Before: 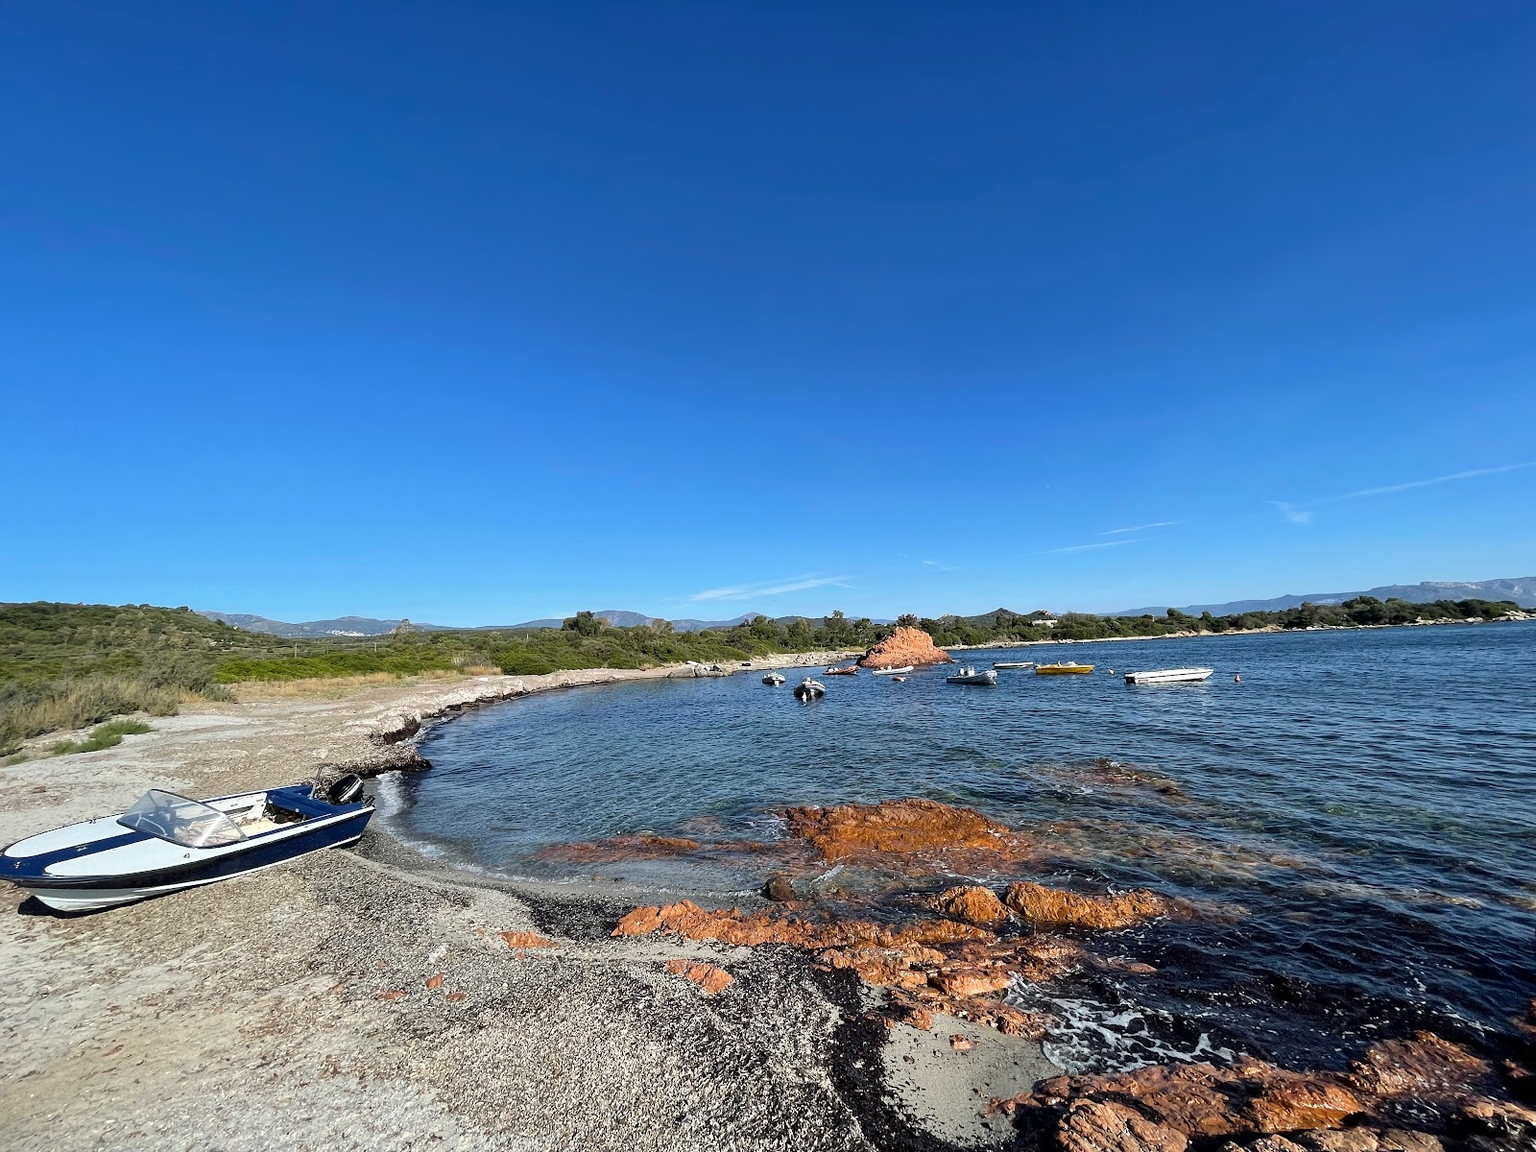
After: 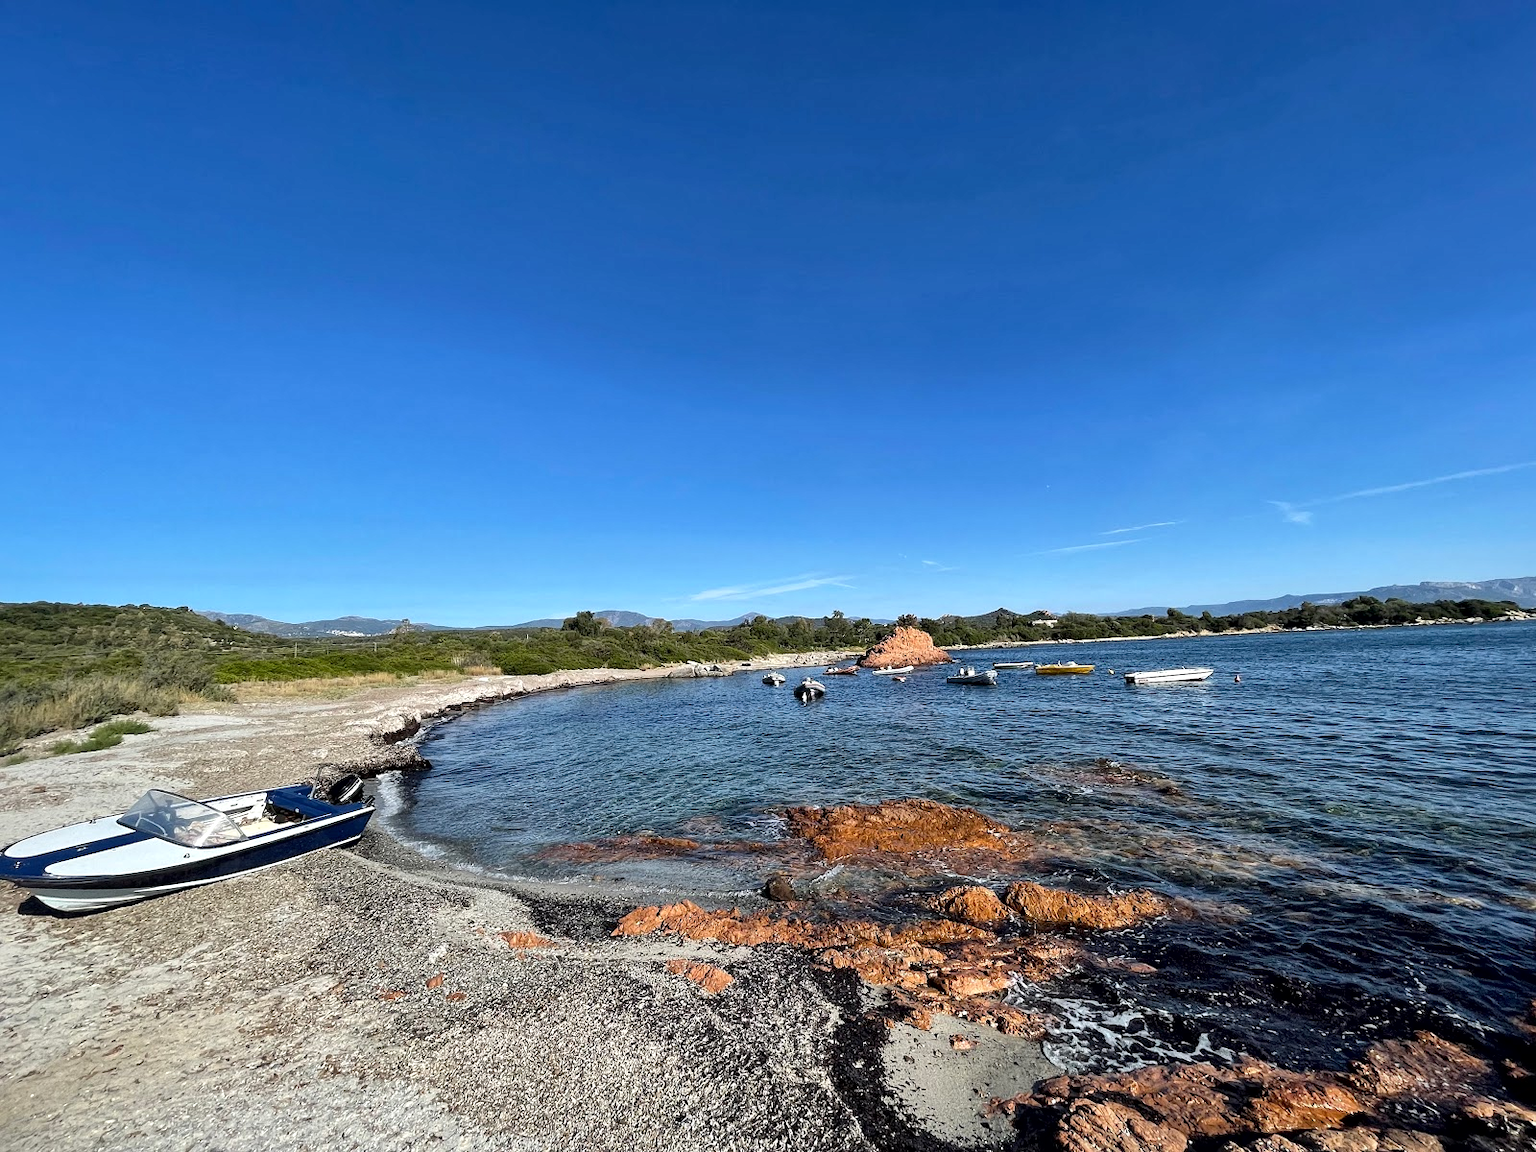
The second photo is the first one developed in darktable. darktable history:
local contrast: mode bilateral grid, contrast 20, coarseness 49, detail 150%, midtone range 0.2
